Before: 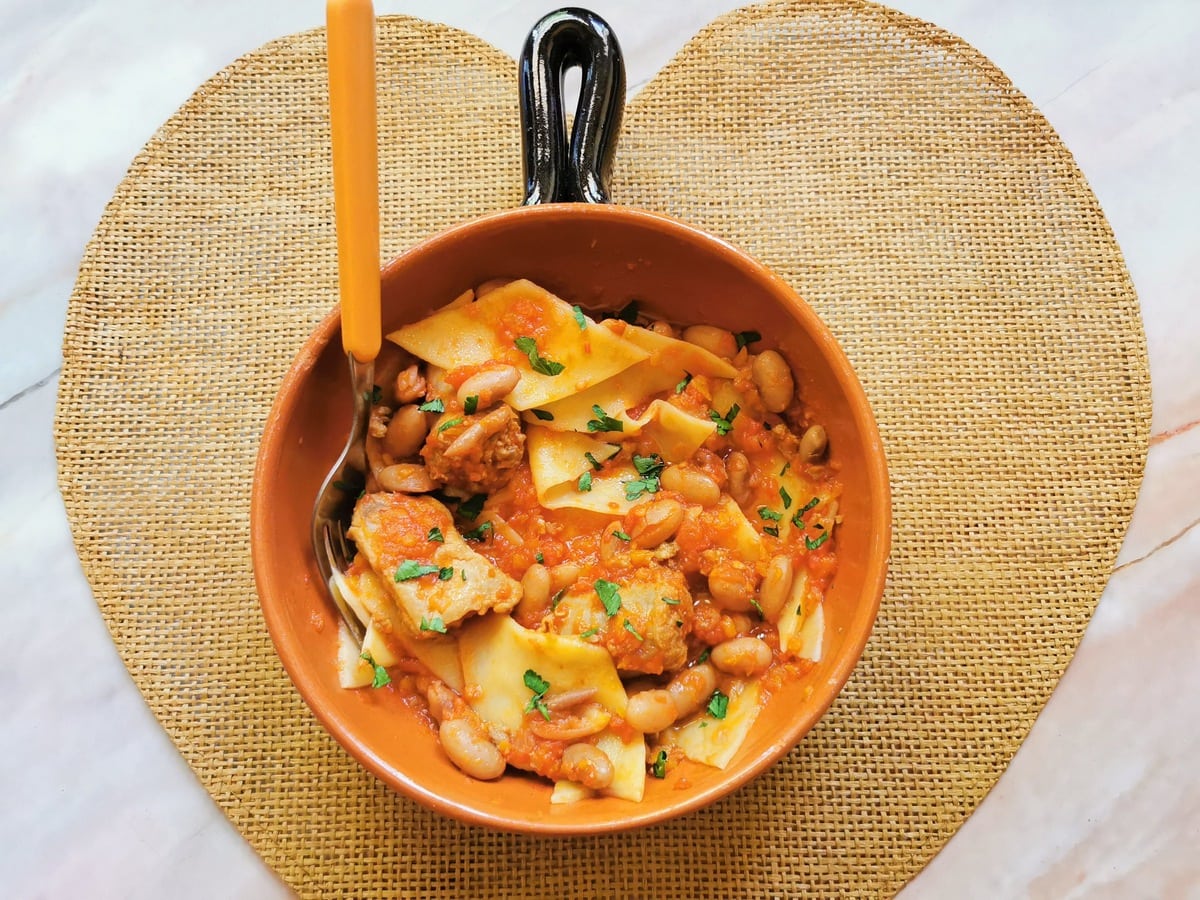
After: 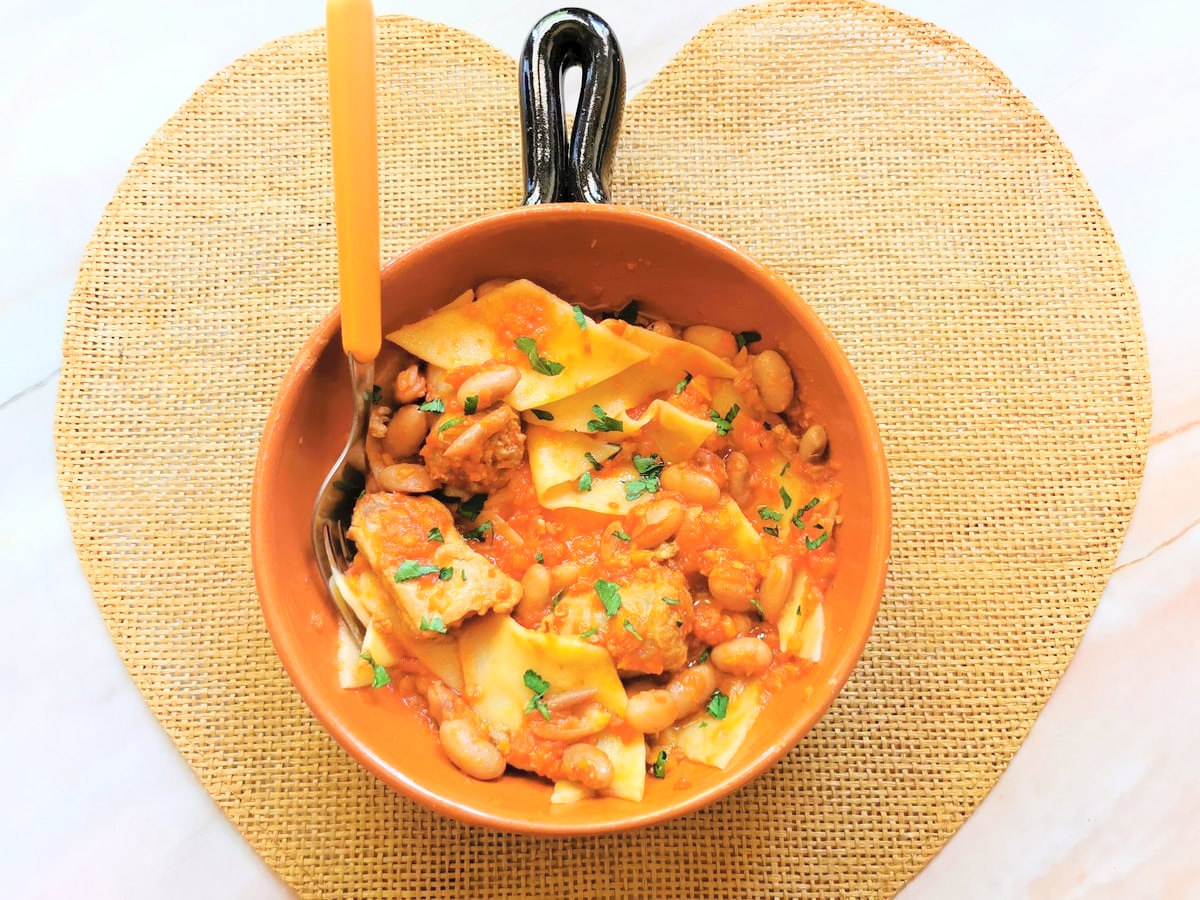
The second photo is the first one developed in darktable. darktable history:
exposure: black level correction 0.018, exposure 0.058 EV
surface blur: radius 21
shadows and highlights: radius 122.28, shadows -81.53, highlights 52.48, highlights color adjustment 52%, soften with gaussian
contrast brightness saturation: contrast 0.12, brightness 0.17, saturation 0.07
tone curve: curves: ch0 [(0, 0) (0.48, 0.504) (0.746, 0.705) (1, 1)], color space Lab, linked channels
